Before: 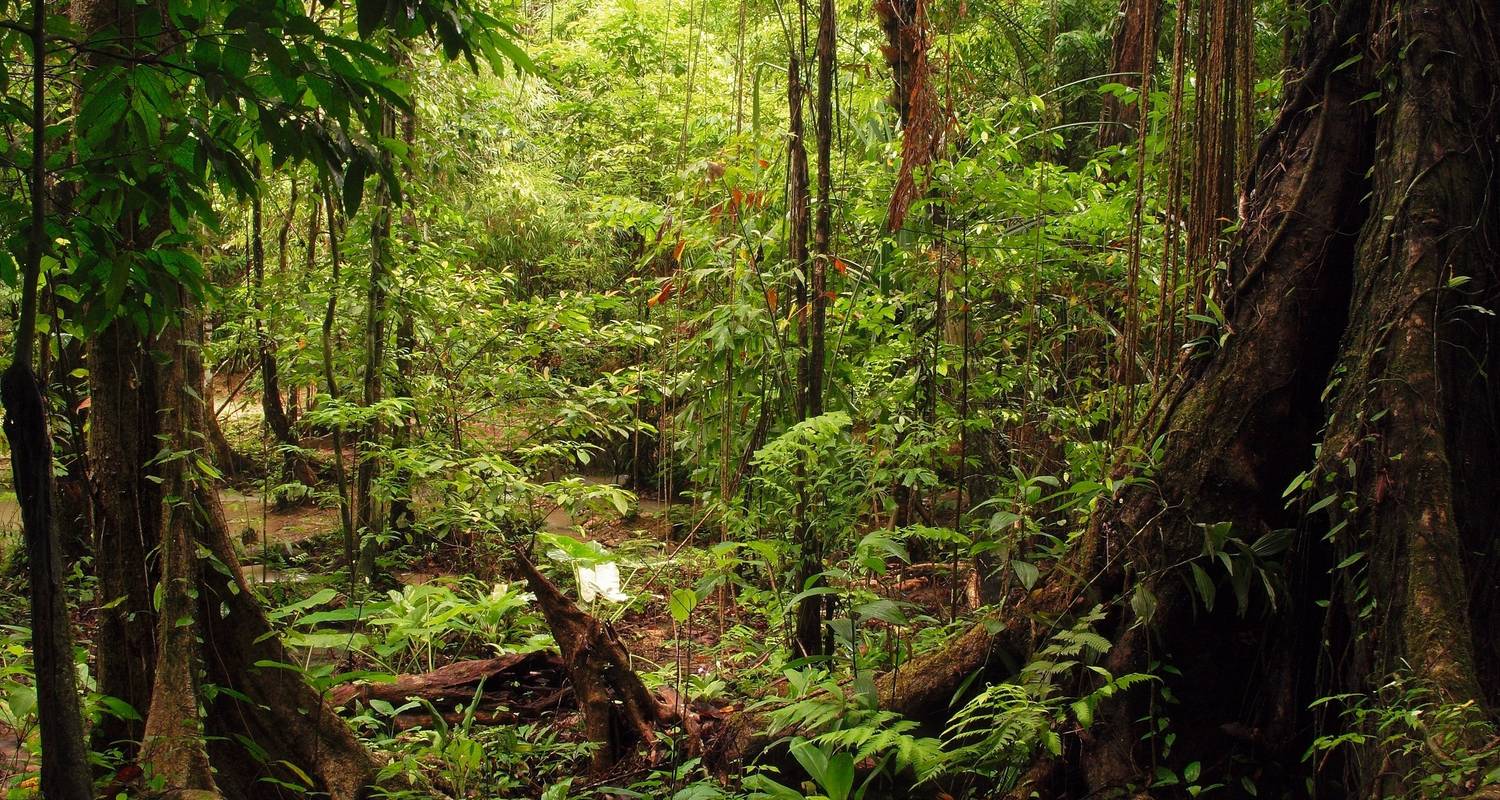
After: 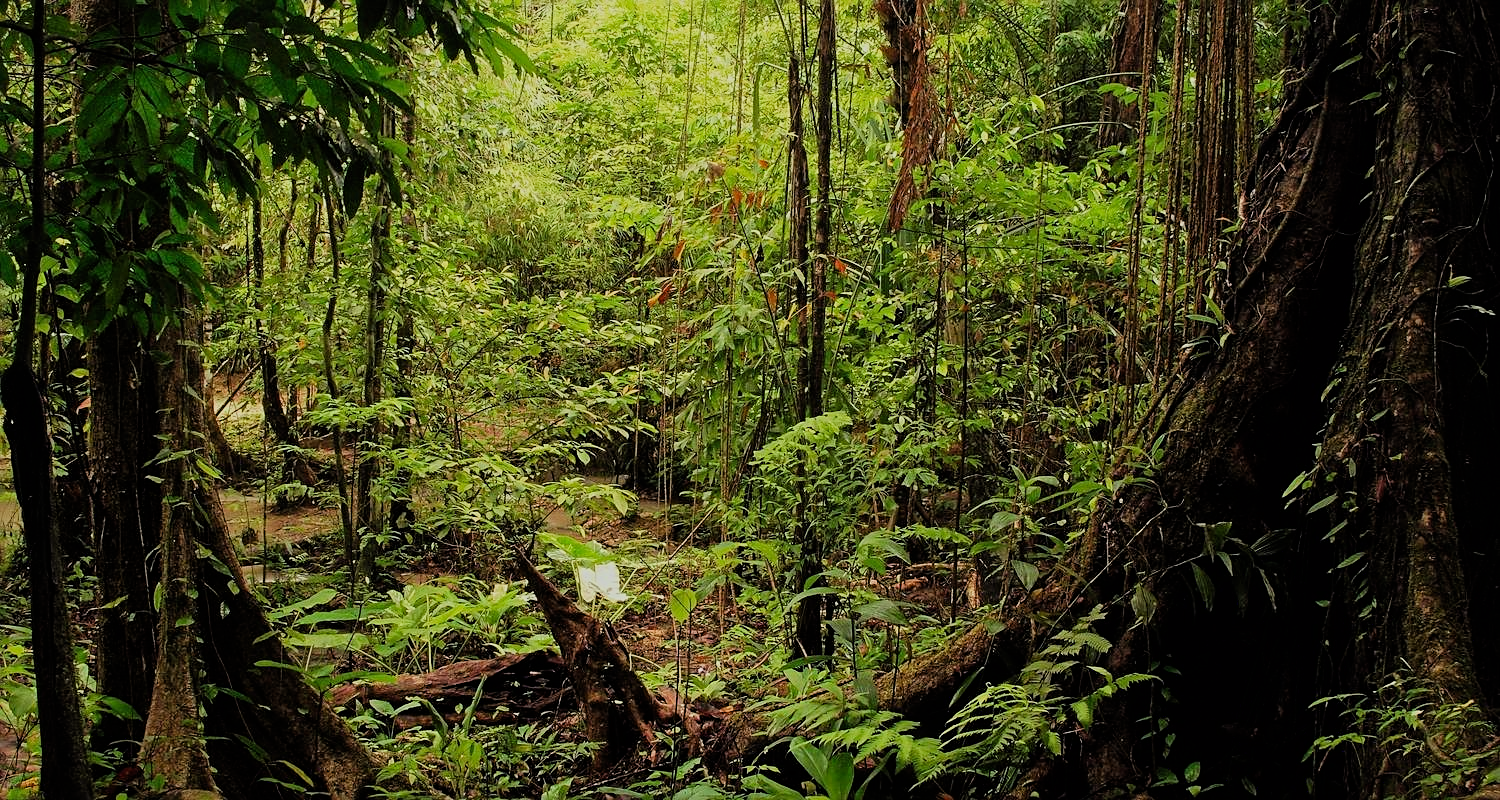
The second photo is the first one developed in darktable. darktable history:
color correction: highlights a* -2.51, highlights b* 2.58
sharpen: on, module defaults
filmic rgb: black relative exposure -7.09 EV, white relative exposure 5.36 EV, hardness 3.02, color science v6 (2022)
